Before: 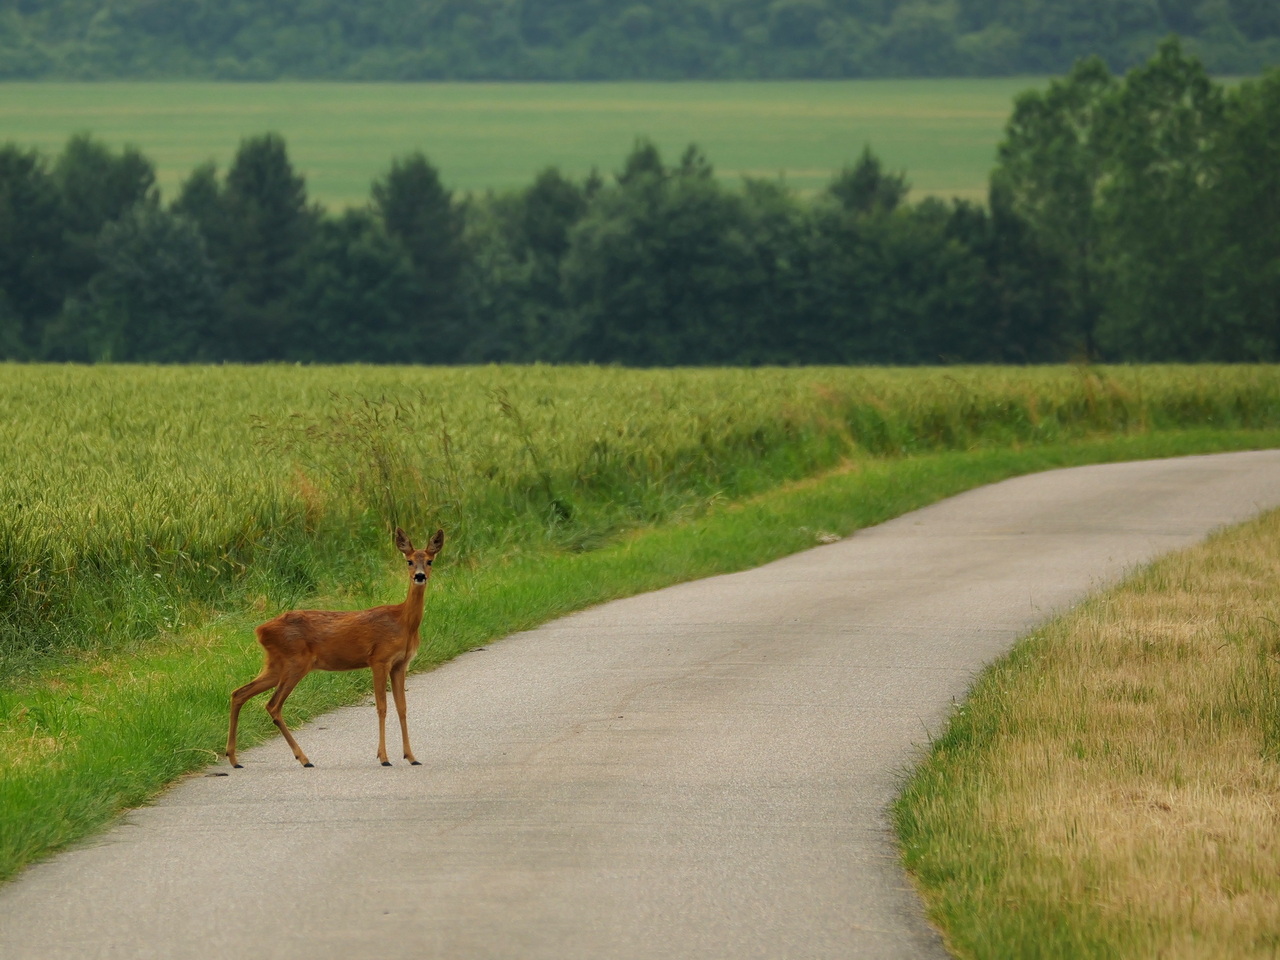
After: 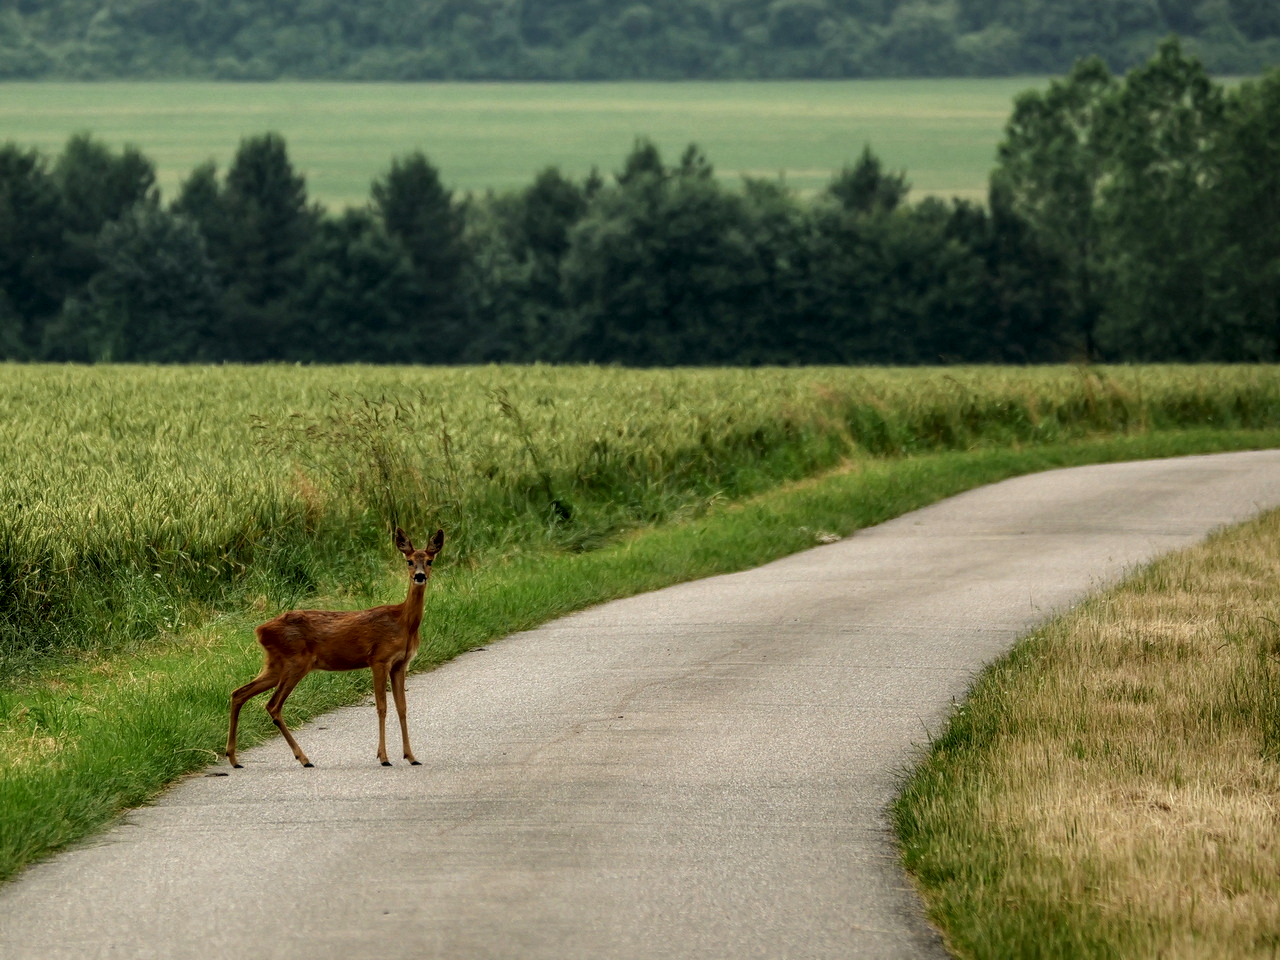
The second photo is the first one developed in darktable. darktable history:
local contrast: highlights 18%, detail 186%
contrast brightness saturation: contrast -0.07, brightness -0.035, saturation -0.109
